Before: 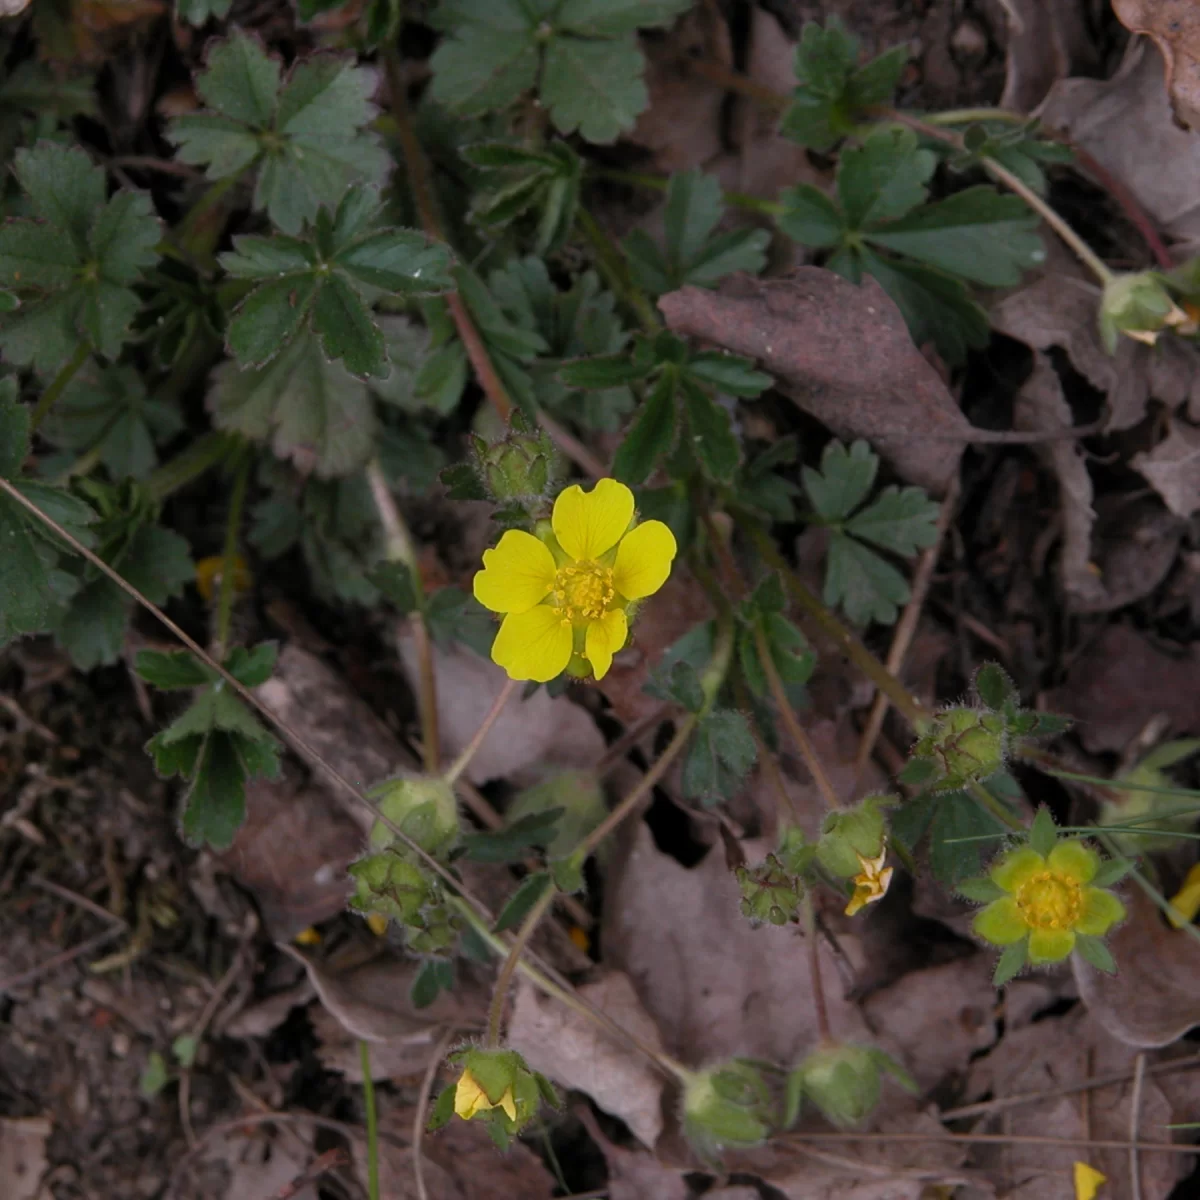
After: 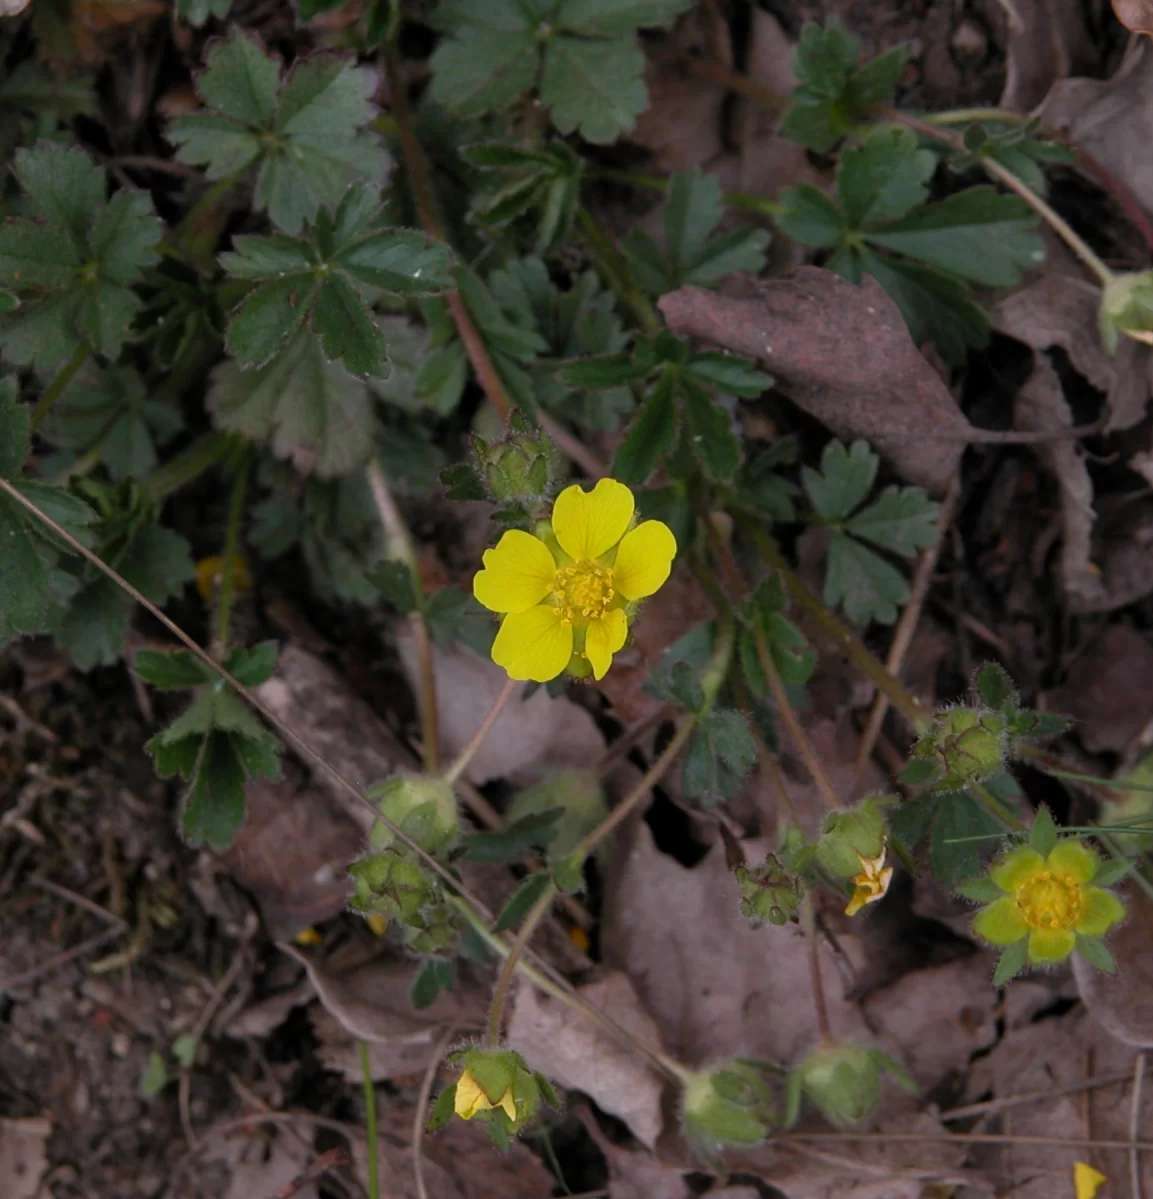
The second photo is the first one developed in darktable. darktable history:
crop: right 3.838%, bottom 0.047%
